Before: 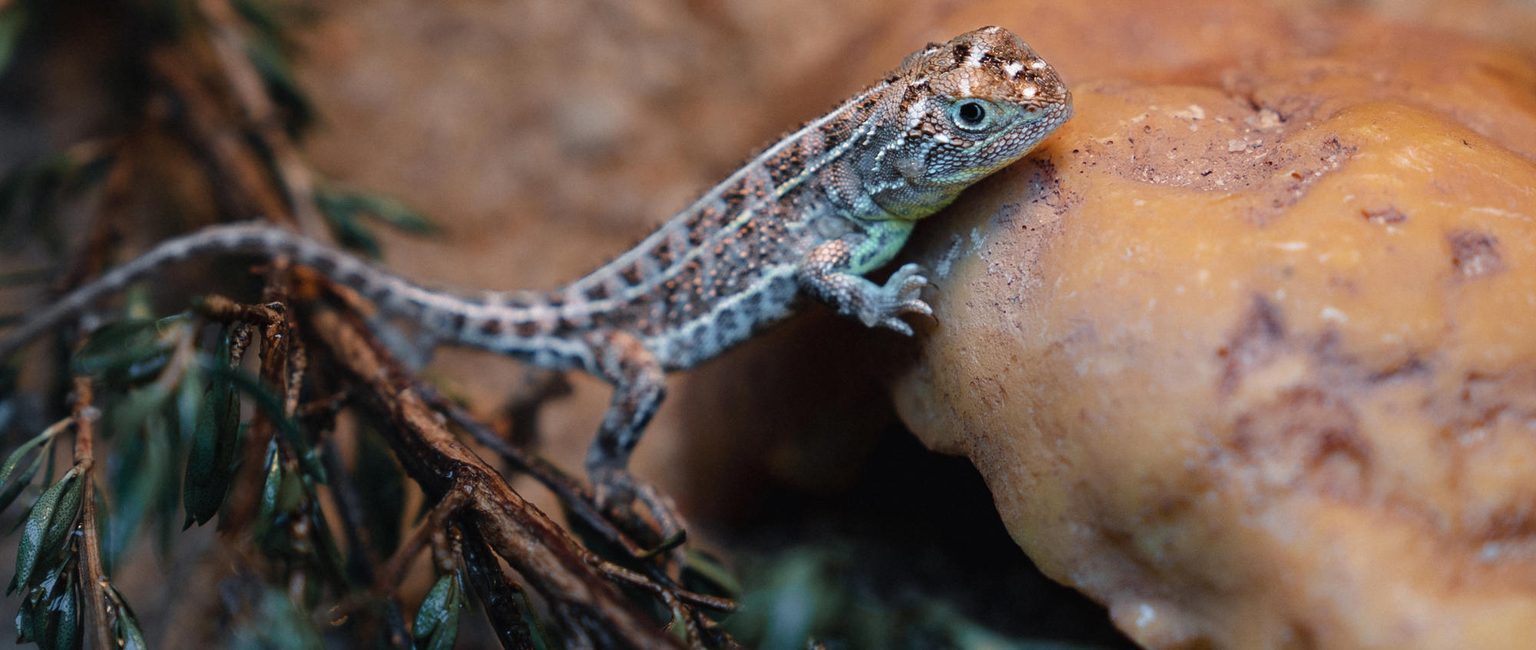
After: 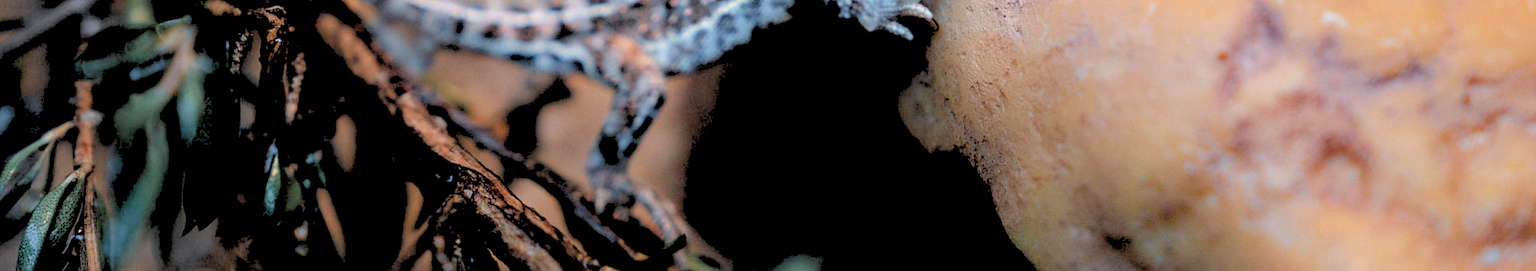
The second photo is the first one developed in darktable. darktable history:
crop: top 45.551%, bottom 12.262%
rgb levels: levels [[0.027, 0.429, 0.996], [0, 0.5, 1], [0, 0.5, 1]]
